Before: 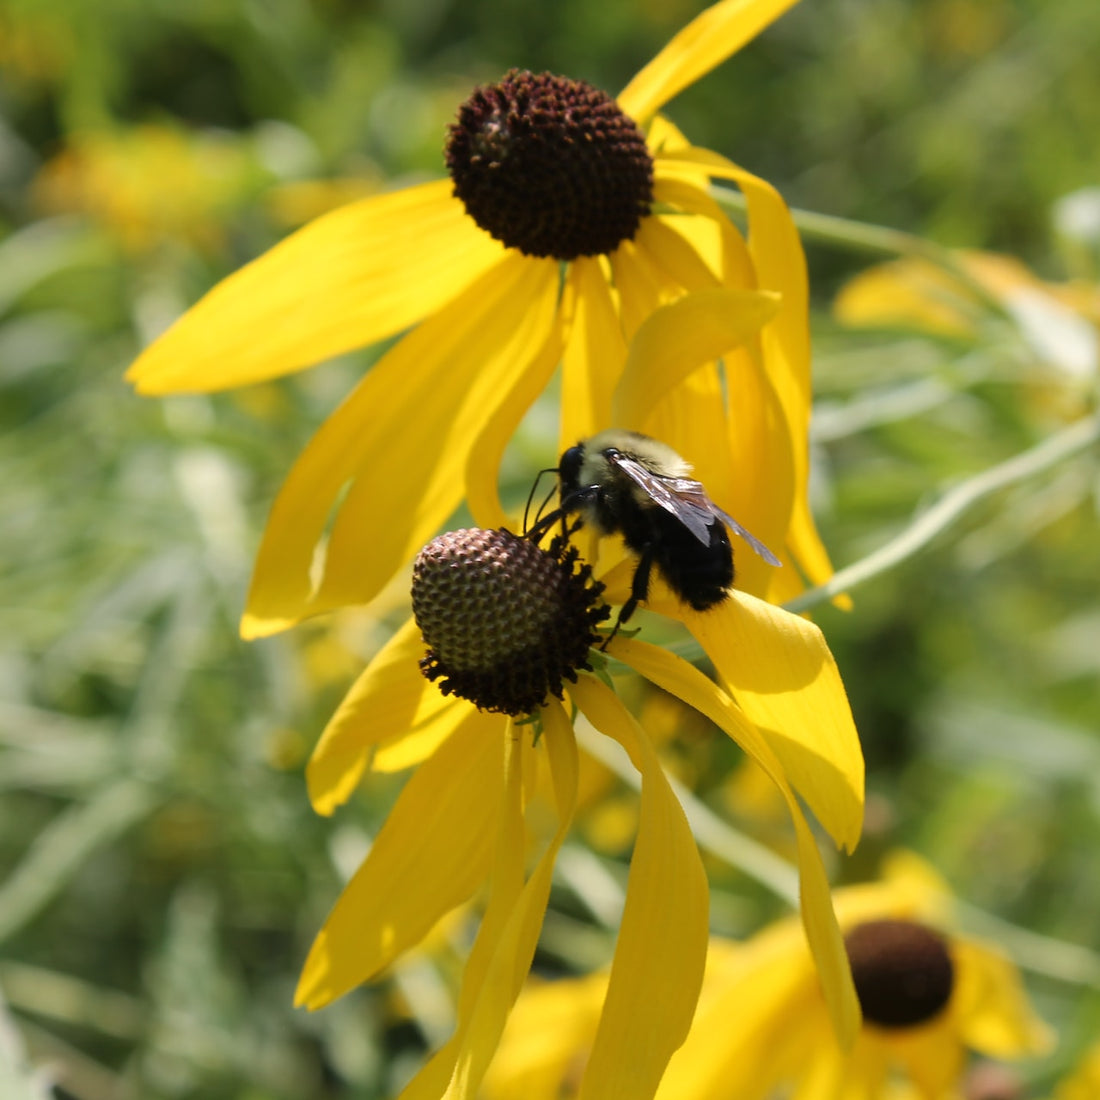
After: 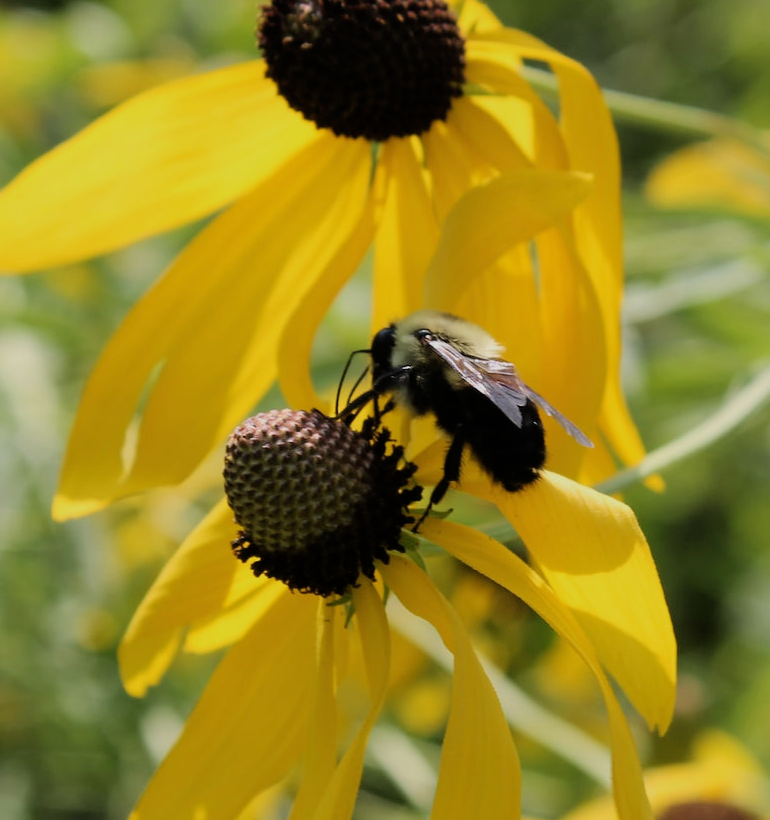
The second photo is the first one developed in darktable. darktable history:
crop and rotate: left 17.107%, top 10.838%, right 12.89%, bottom 14.534%
filmic rgb: black relative exposure -8 EV, white relative exposure 4.02 EV, hardness 4.16, color science v6 (2022)
